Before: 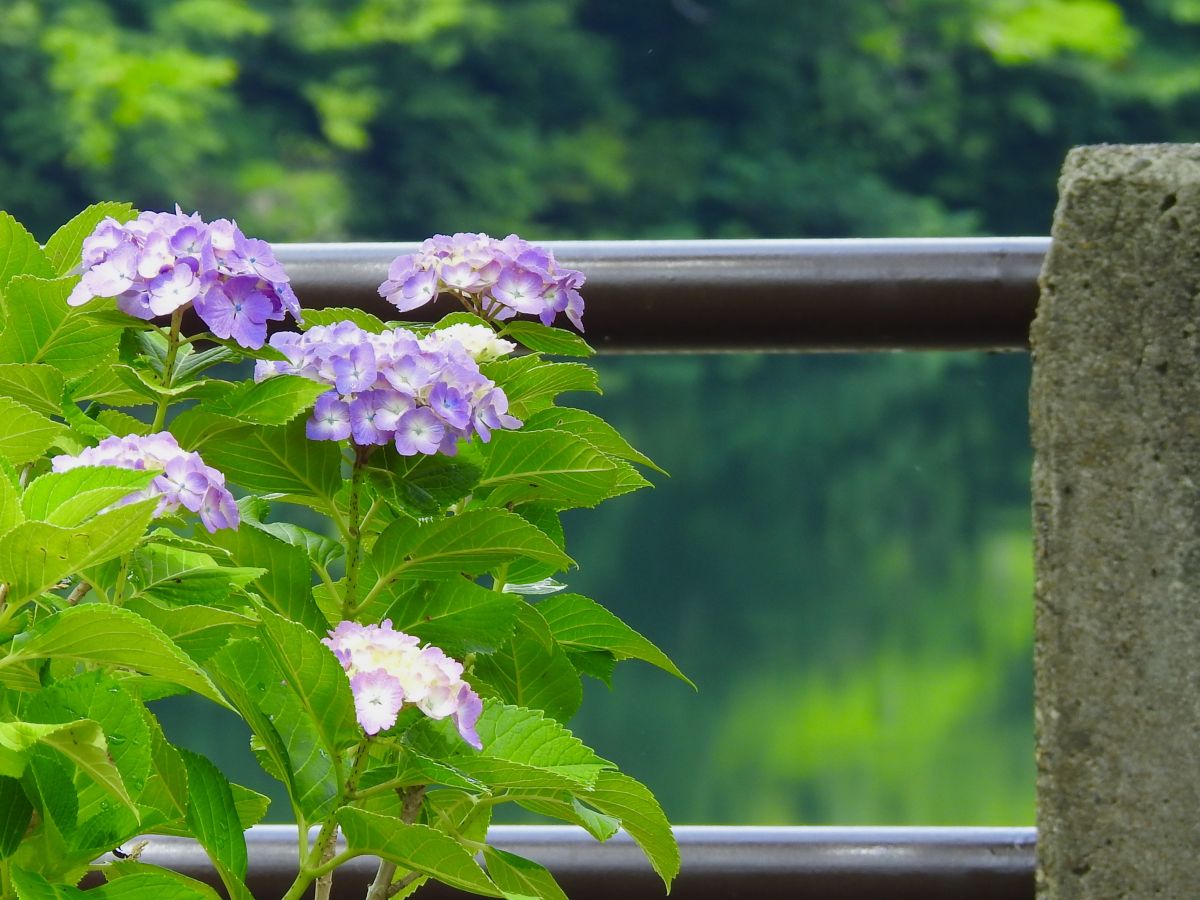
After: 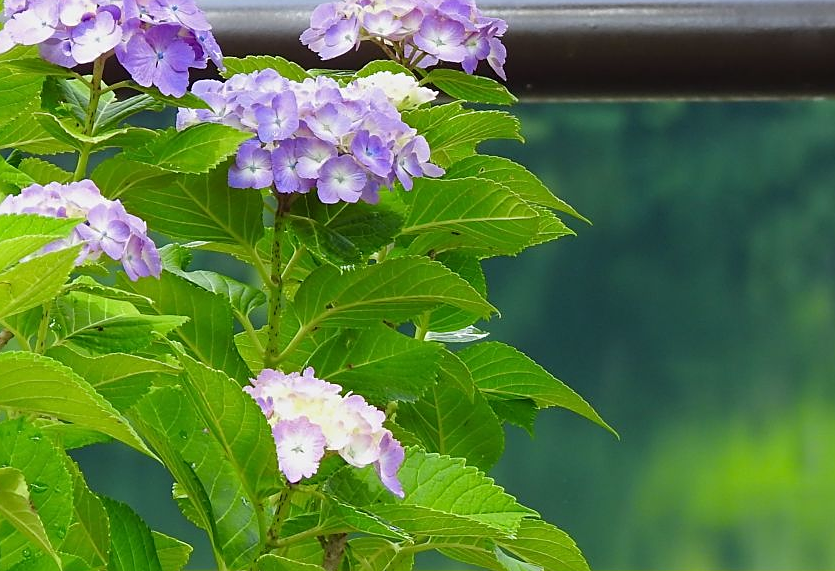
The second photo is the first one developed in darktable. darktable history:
exposure: compensate highlight preservation false
sharpen: on, module defaults
crop: left 6.524%, top 28.101%, right 23.867%, bottom 8.349%
